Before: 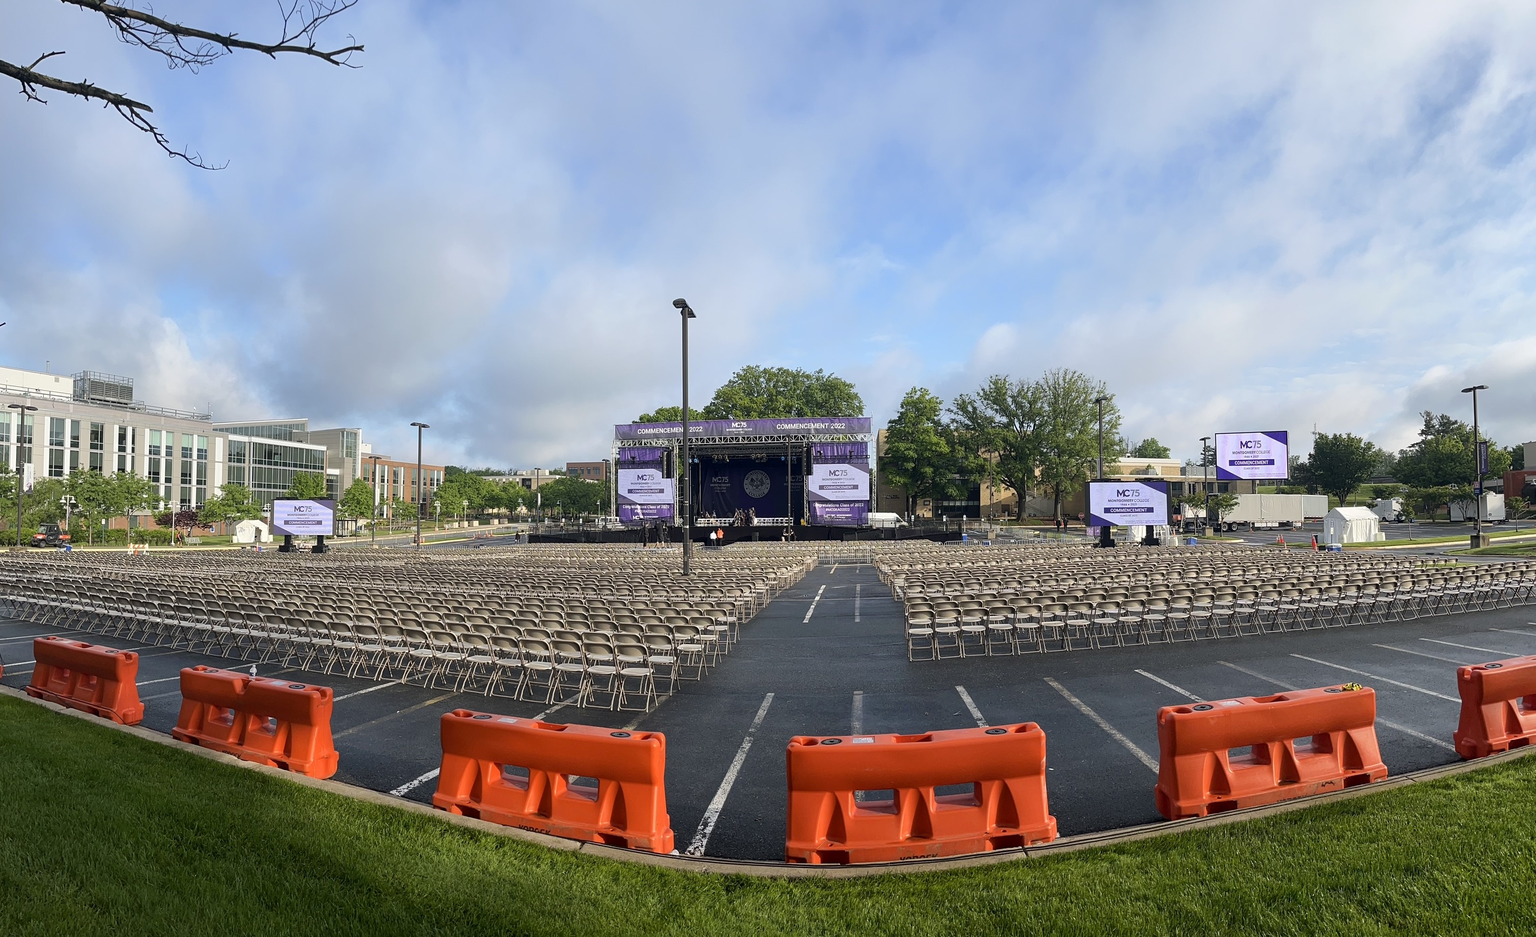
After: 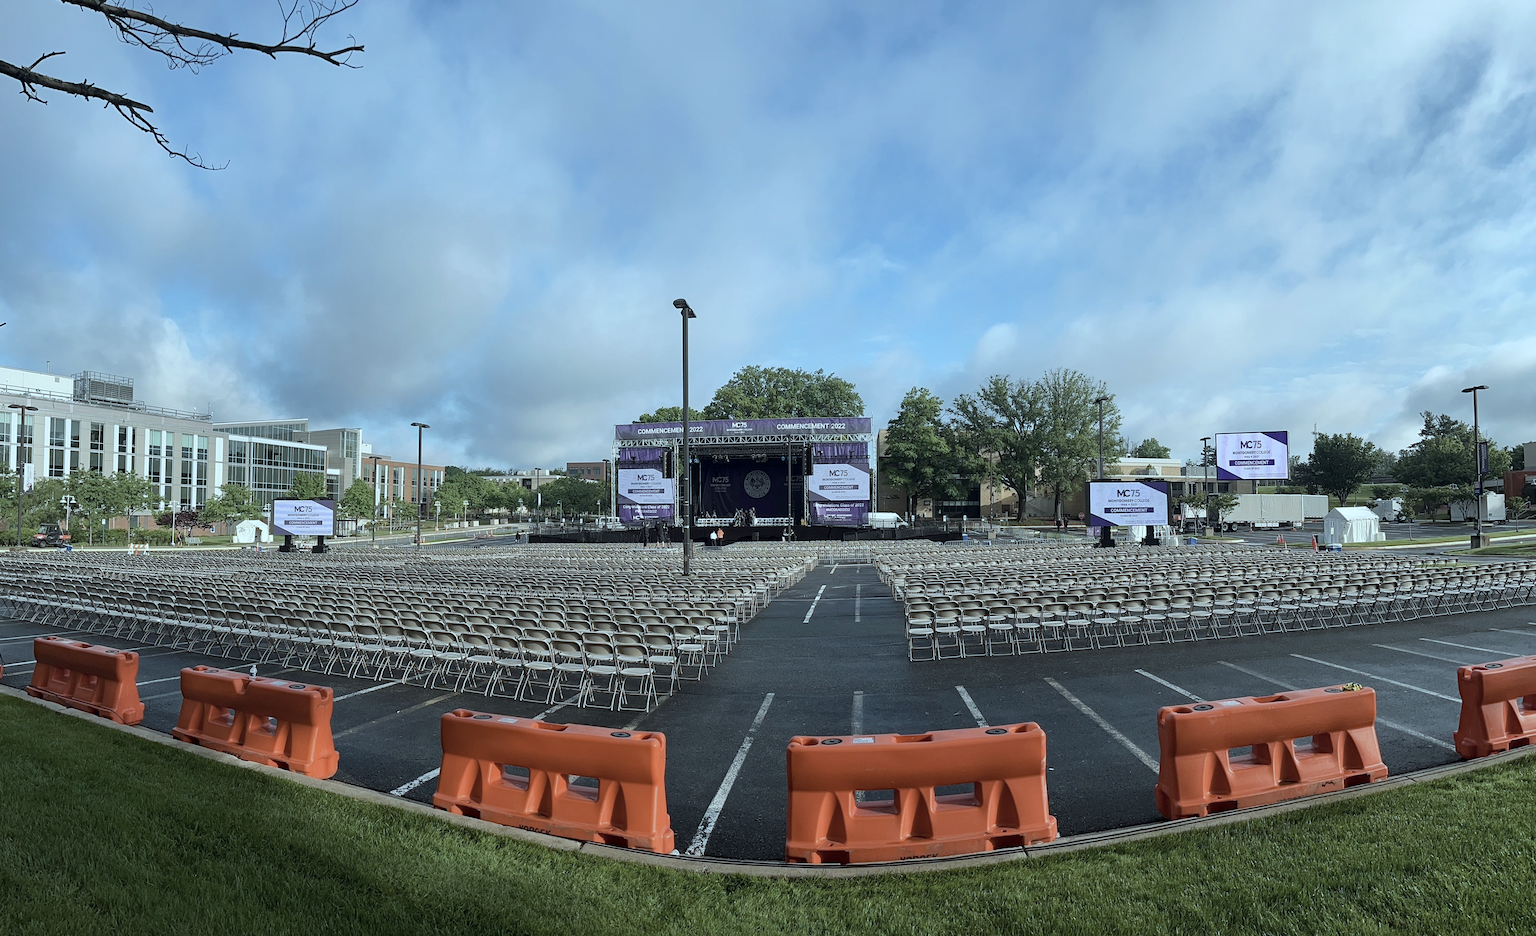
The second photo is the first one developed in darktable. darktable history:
exposure: black level correction 0.001, exposure -0.125 EV, compensate highlight preservation false
color correction: highlights a* -12.92, highlights b* -17.59, saturation 0.703
haze removal: compatibility mode true, adaptive false
